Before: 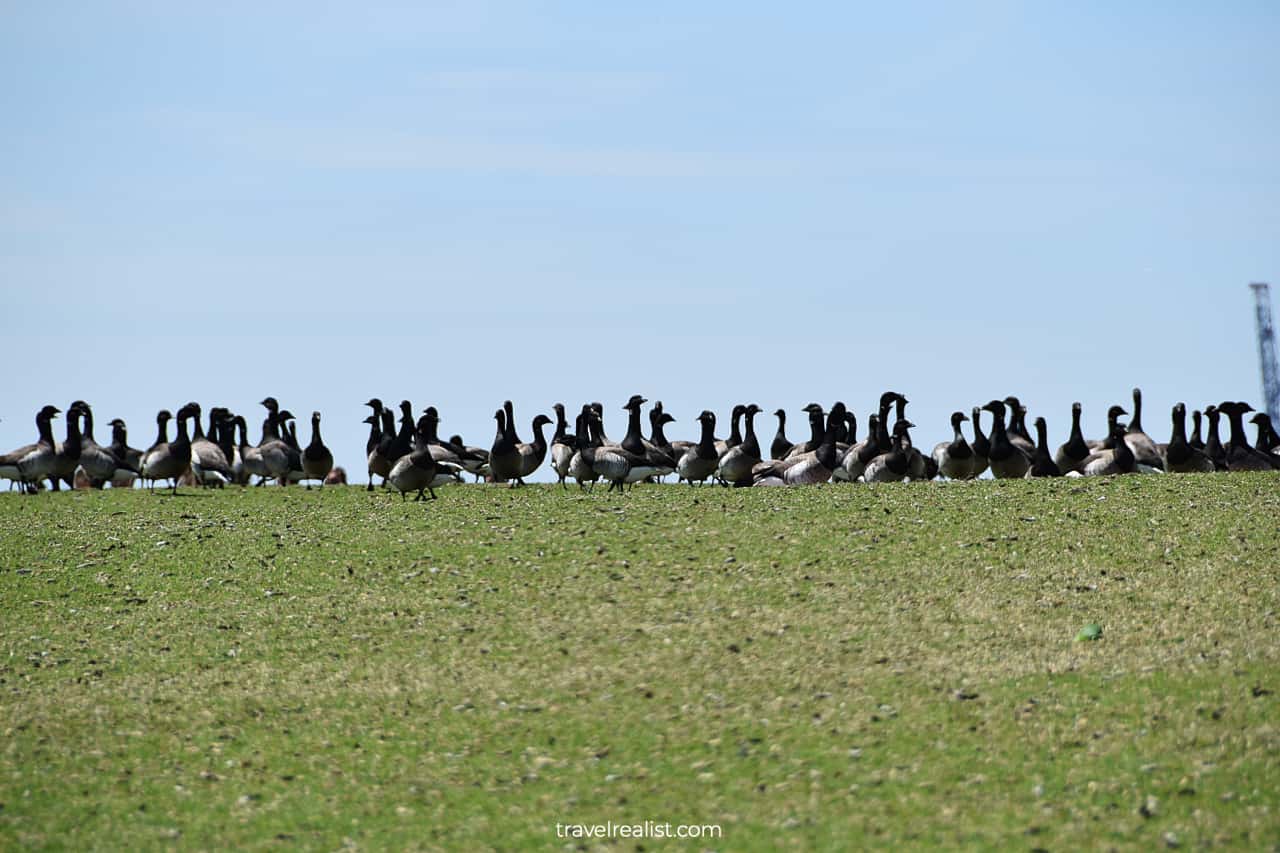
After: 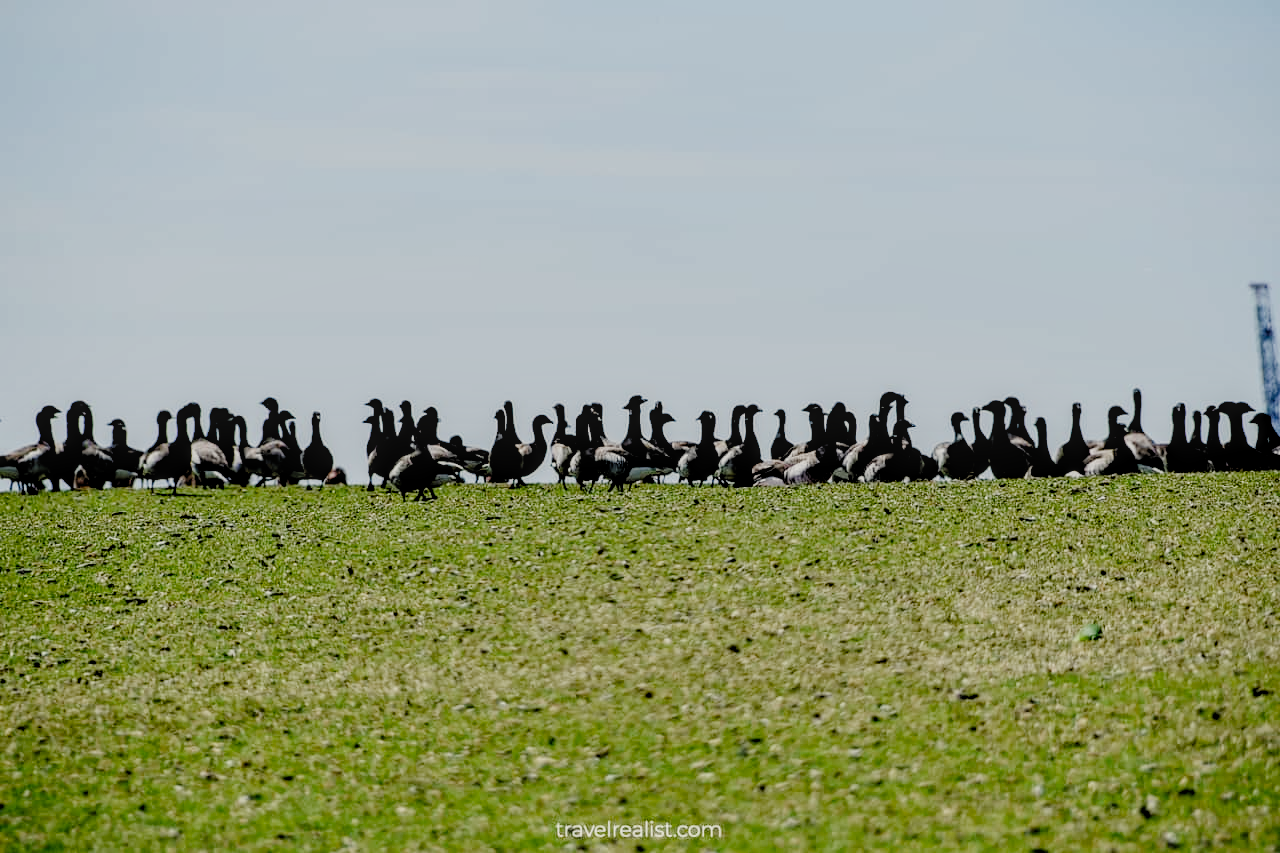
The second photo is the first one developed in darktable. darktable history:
local contrast: on, module defaults
color correction: highlights b* 3
filmic rgb: black relative exposure -2.85 EV, white relative exposure 4.56 EV, hardness 1.77, contrast 1.25, preserve chrominance no, color science v5 (2021)
